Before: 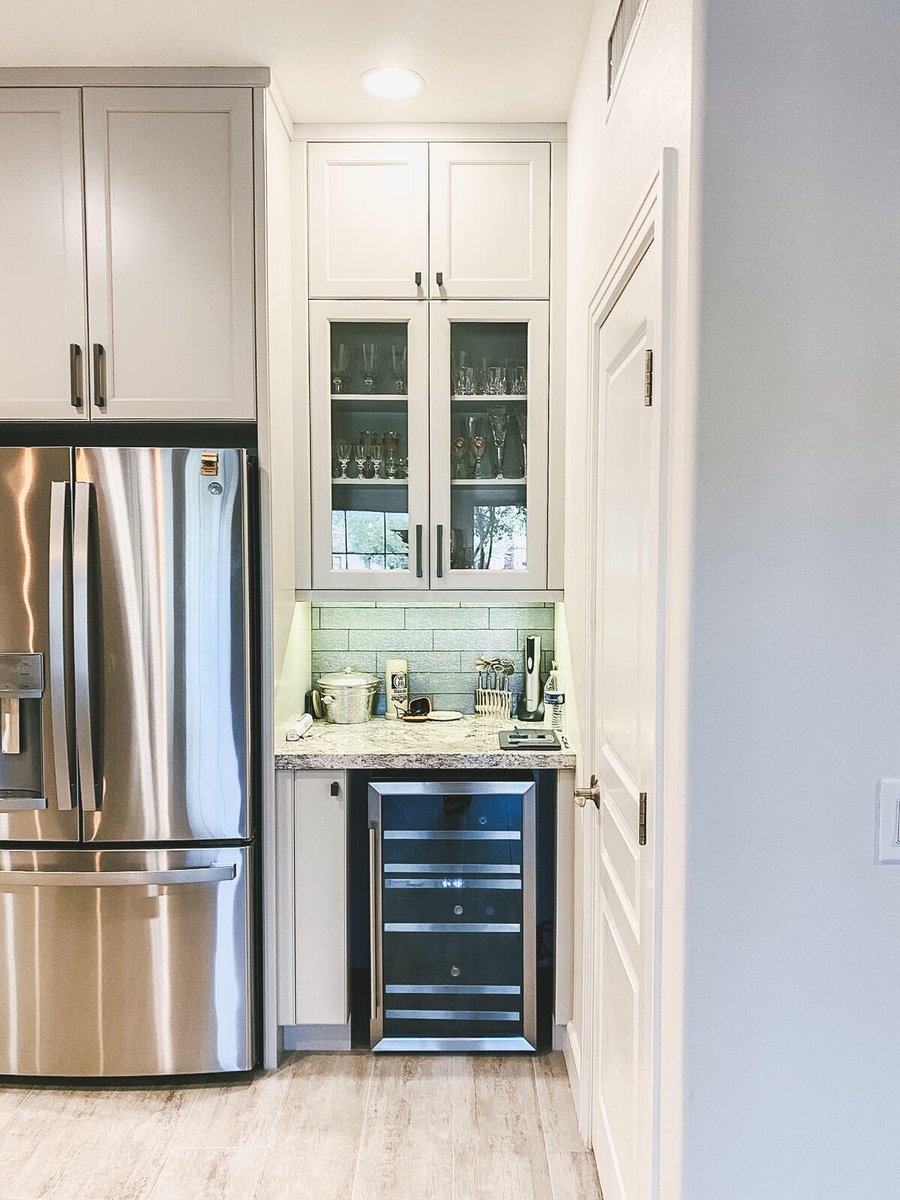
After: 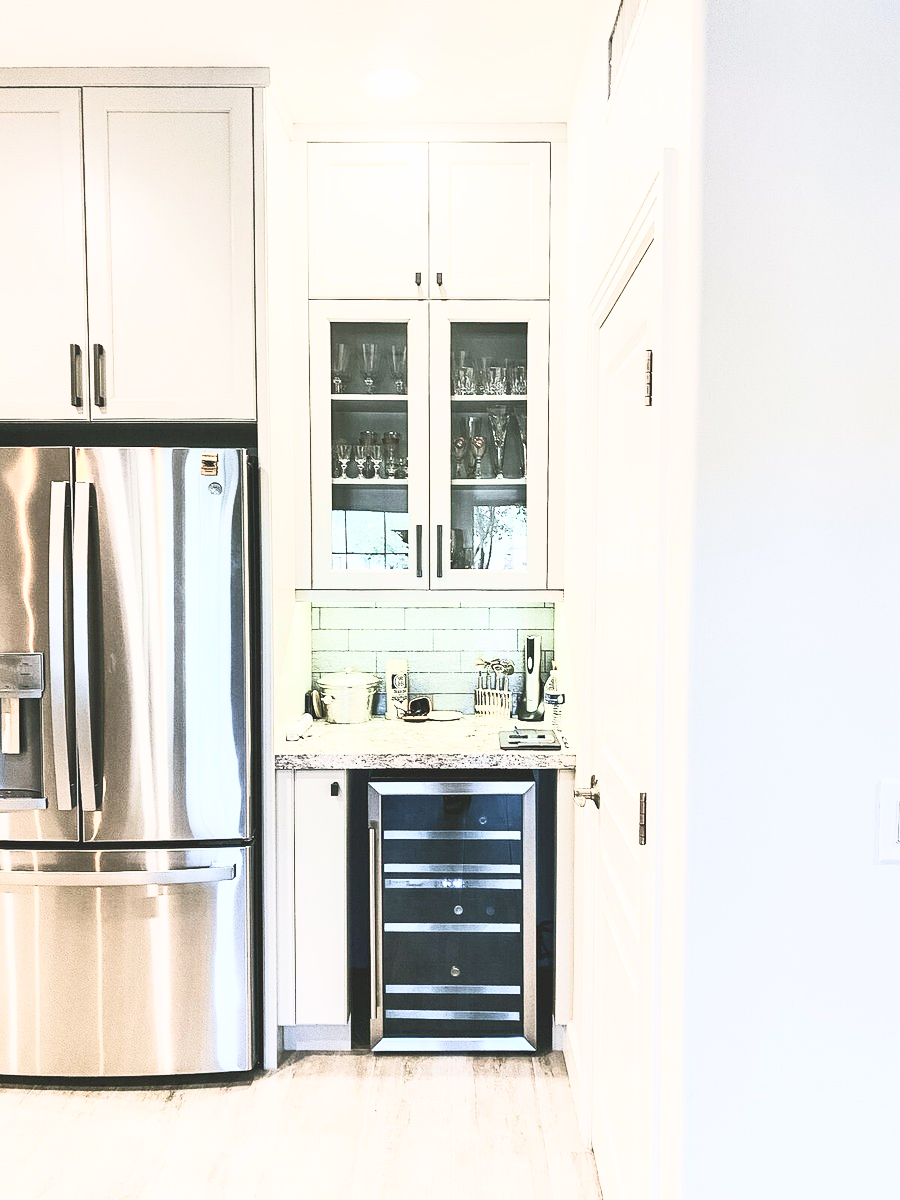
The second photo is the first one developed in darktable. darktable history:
velvia: on, module defaults
contrast brightness saturation: contrast 0.57, brightness 0.57, saturation -0.34
